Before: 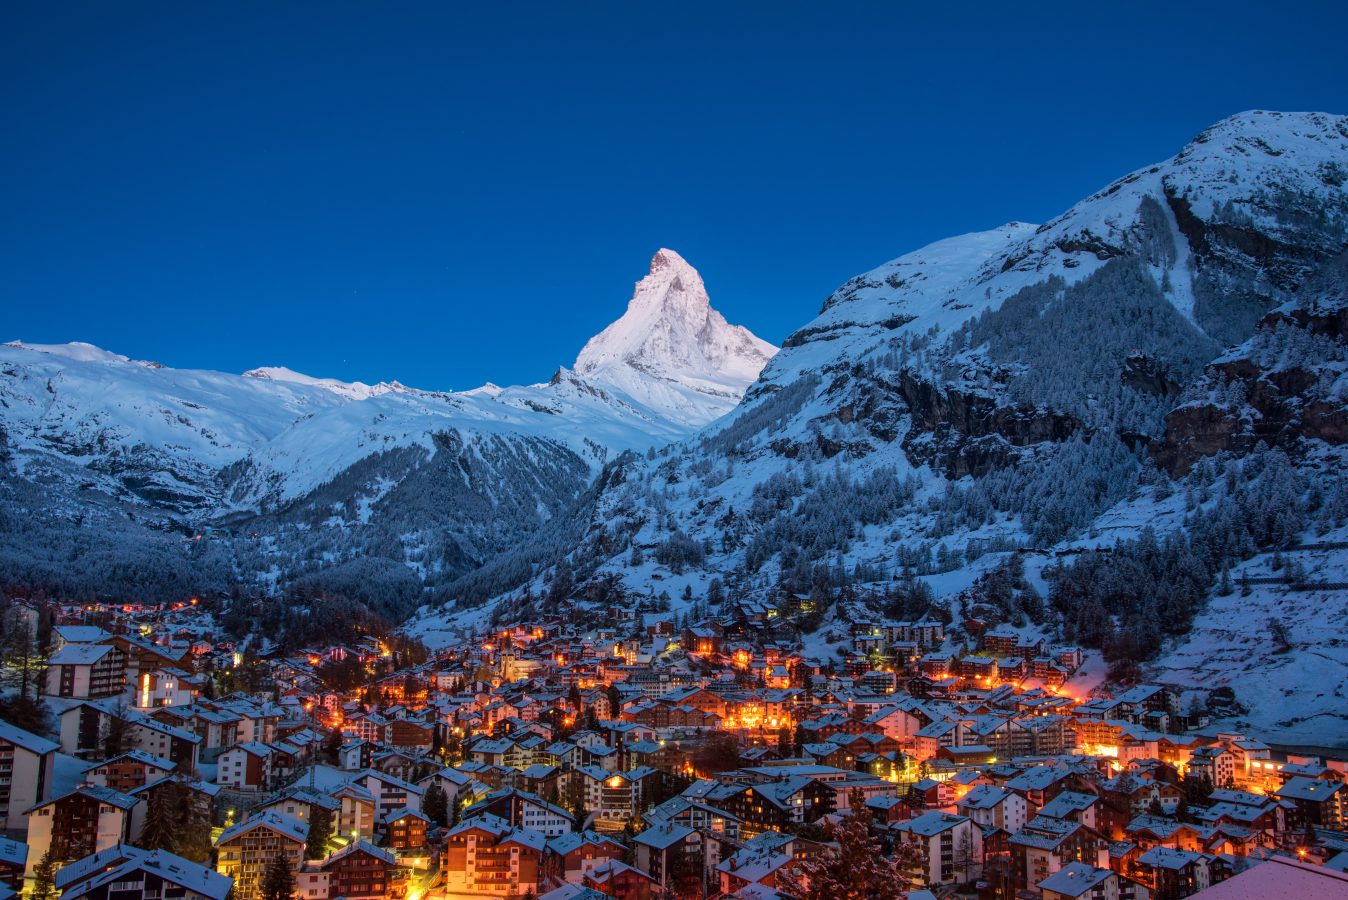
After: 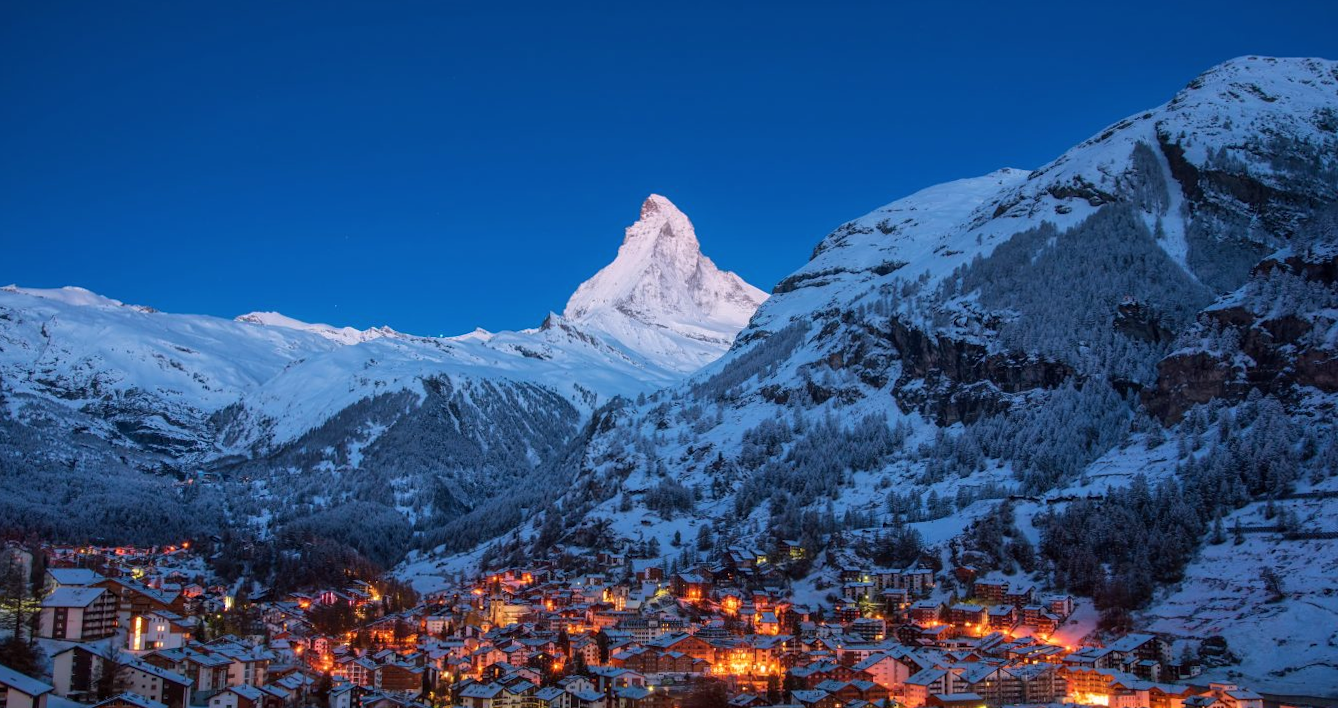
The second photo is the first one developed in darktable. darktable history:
crop and rotate: top 5.667%, bottom 14.937%
rotate and perspective: rotation 0.192°, lens shift (horizontal) -0.015, crop left 0.005, crop right 0.996, crop top 0.006, crop bottom 0.99
color calibration: illuminant custom, x 0.348, y 0.366, temperature 4940.58 K
